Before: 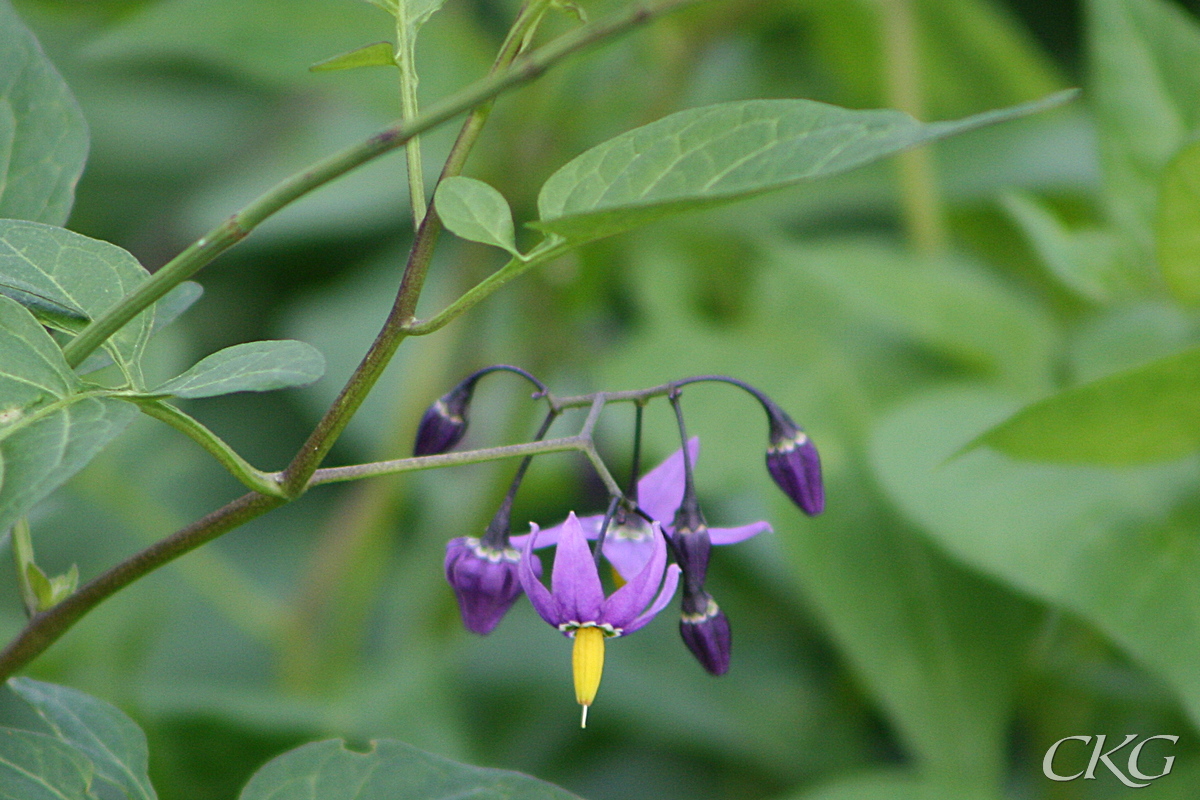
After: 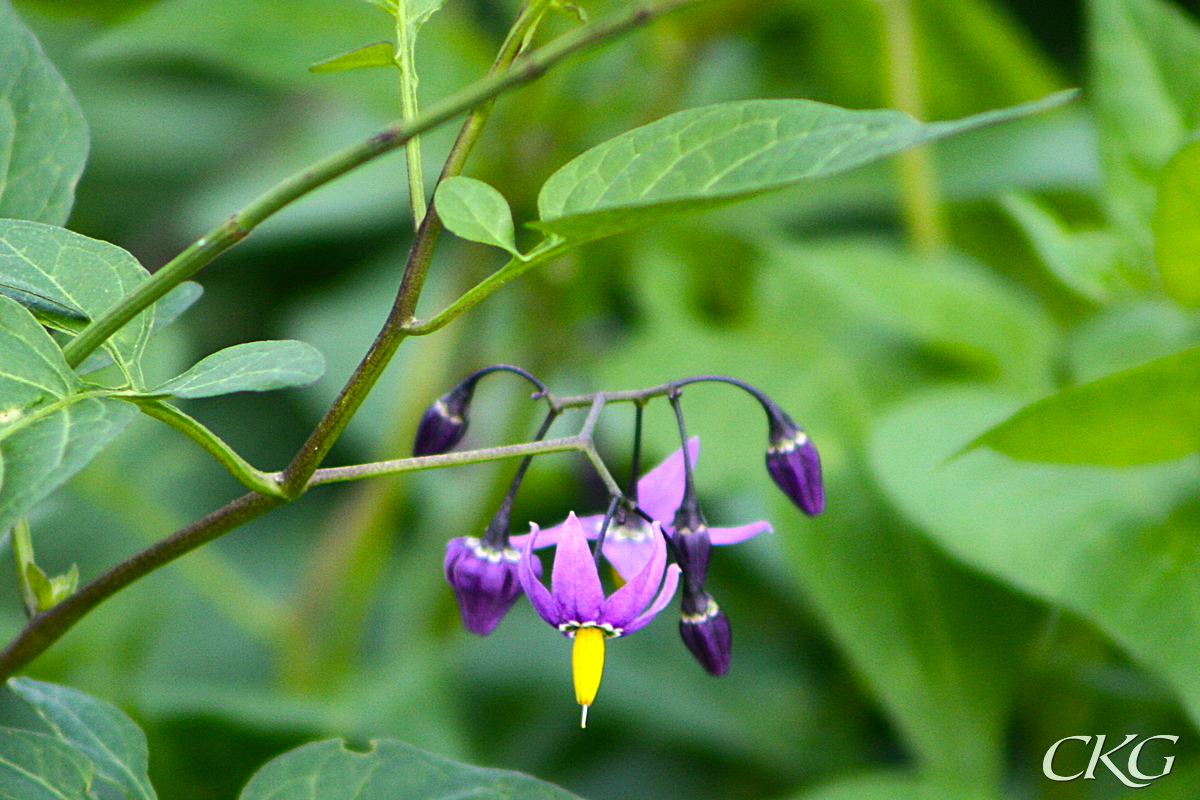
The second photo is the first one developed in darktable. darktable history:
color balance rgb: perceptual saturation grading › global saturation 30%, global vibrance 10%
tone equalizer: -8 EV -0.75 EV, -7 EV -0.7 EV, -6 EV -0.6 EV, -5 EV -0.4 EV, -3 EV 0.4 EV, -2 EV 0.6 EV, -1 EV 0.7 EV, +0 EV 0.75 EV, edges refinement/feathering 500, mask exposure compensation -1.57 EV, preserve details no
